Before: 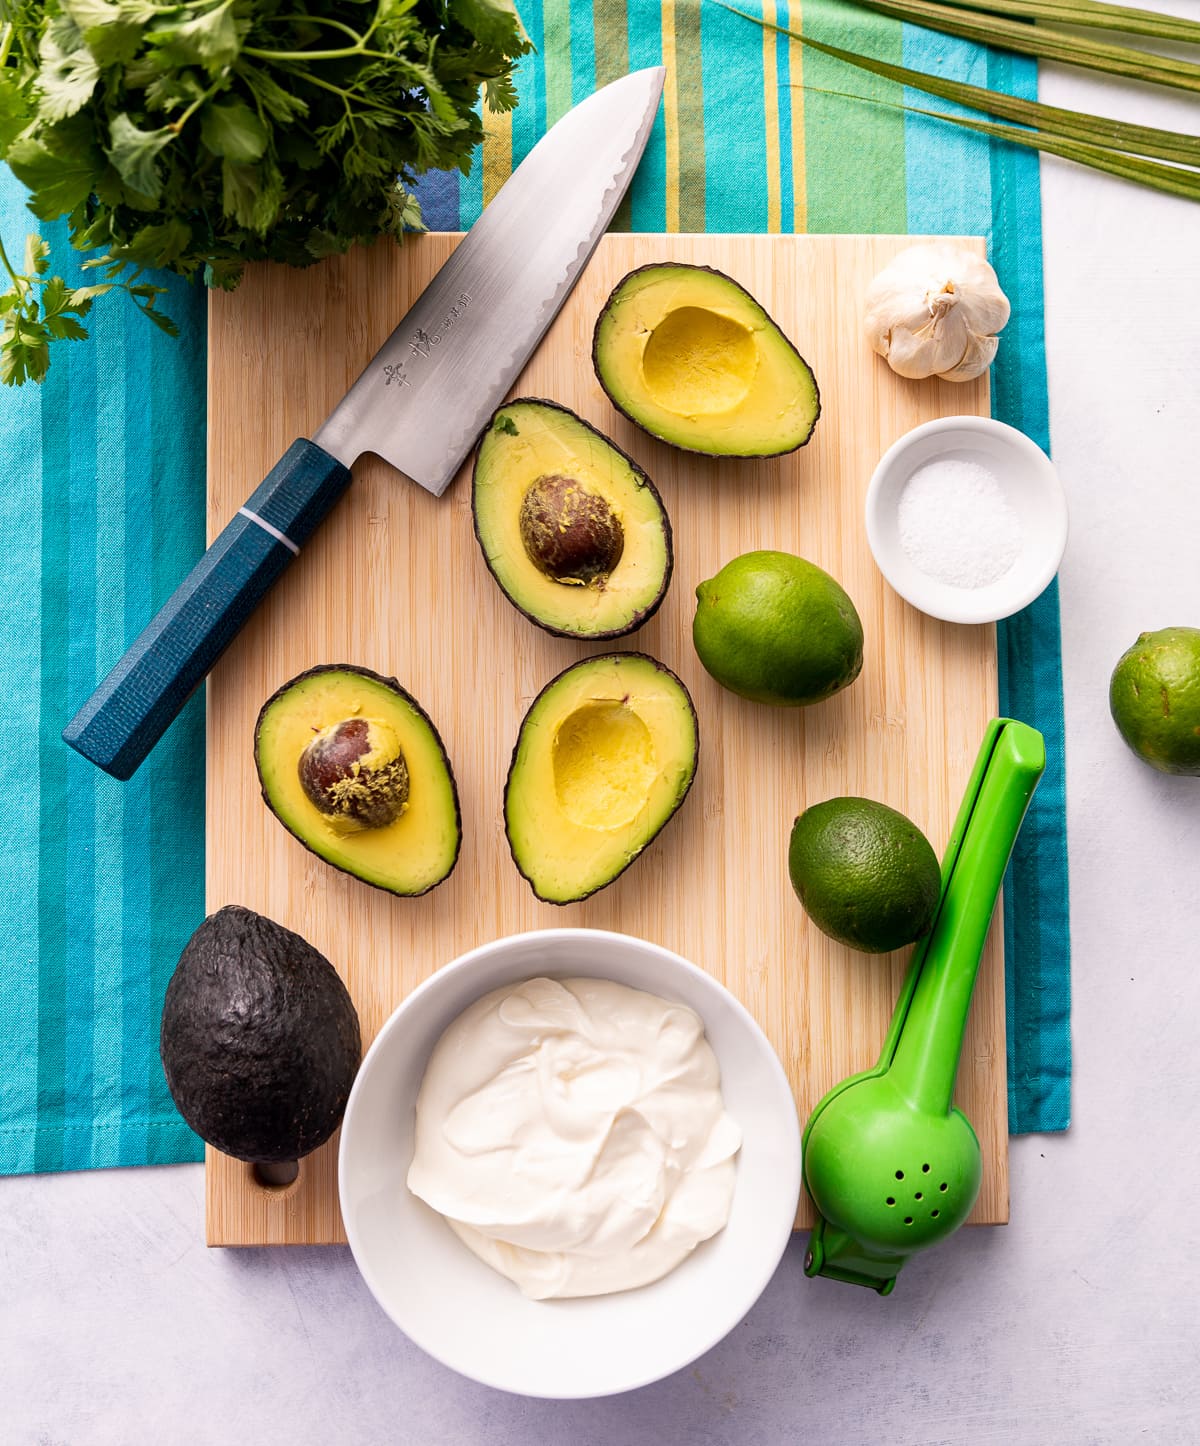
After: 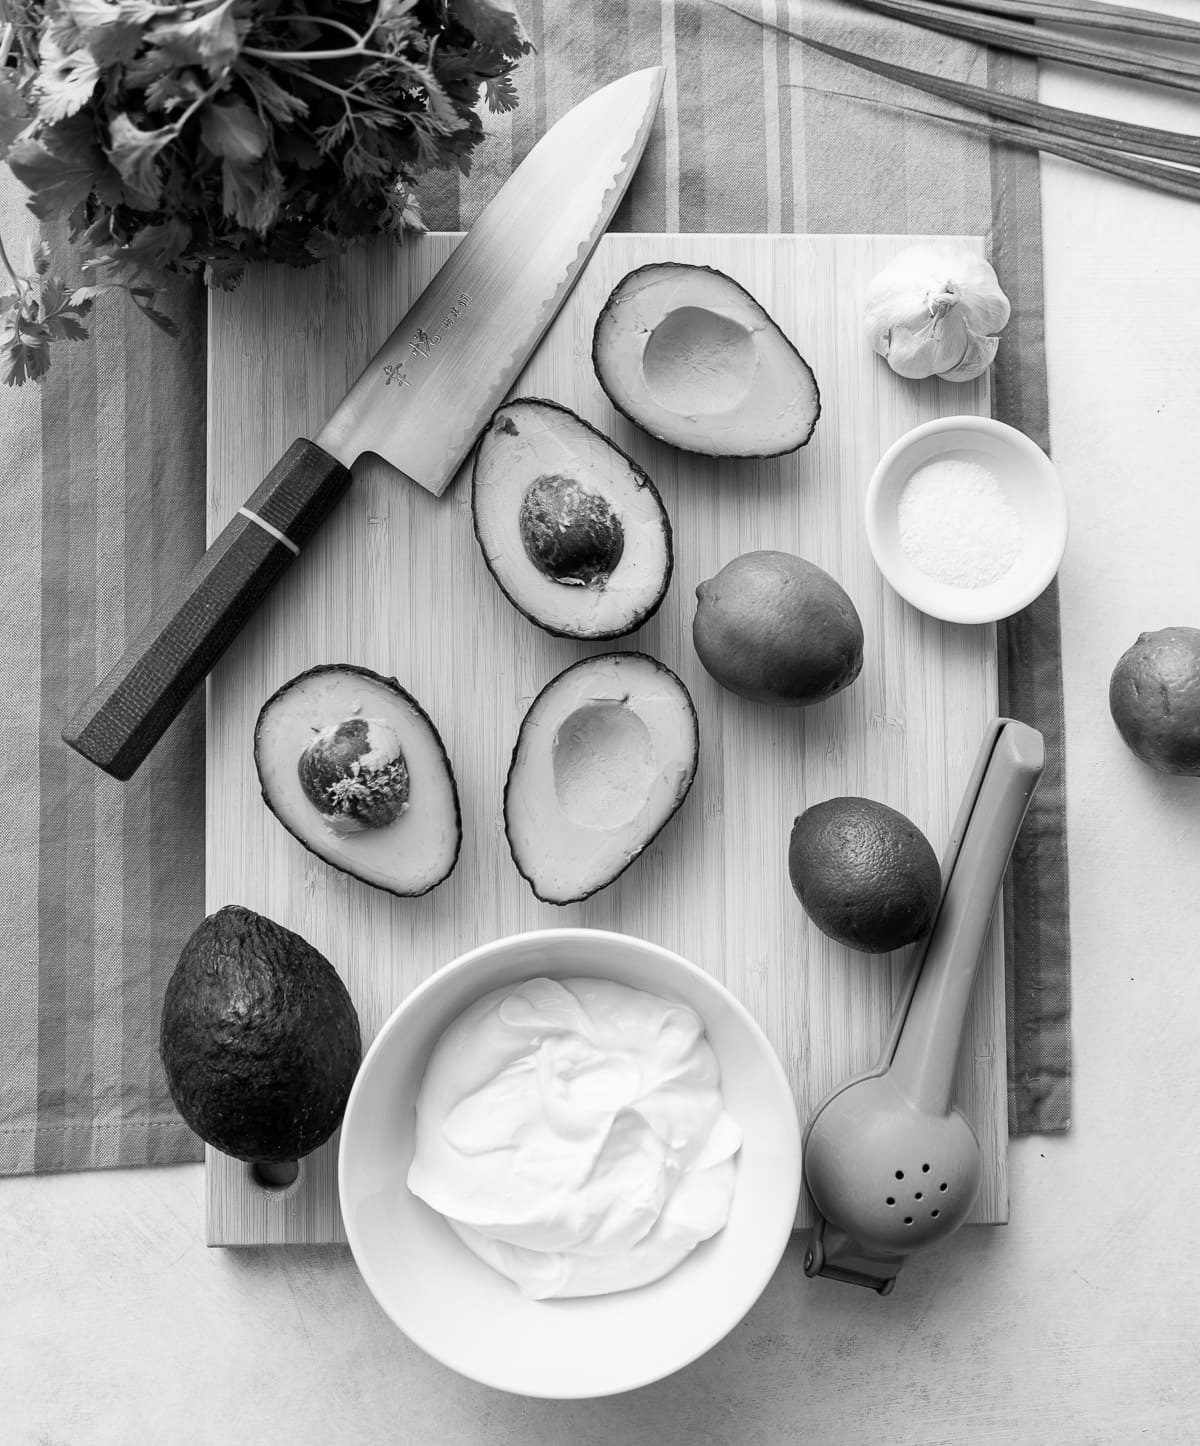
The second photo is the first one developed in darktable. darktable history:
monochrome: a 16.06, b 15.48, size 1
color zones: curves: ch0 [(0, 0.5) (0.143, 0.5) (0.286, 0.5) (0.429, 0.5) (0.571, 0.5) (0.714, 0.476) (0.857, 0.5) (1, 0.5)]; ch2 [(0, 0.5) (0.143, 0.5) (0.286, 0.5) (0.429, 0.5) (0.571, 0.5) (0.714, 0.487) (0.857, 0.5) (1, 0.5)]
